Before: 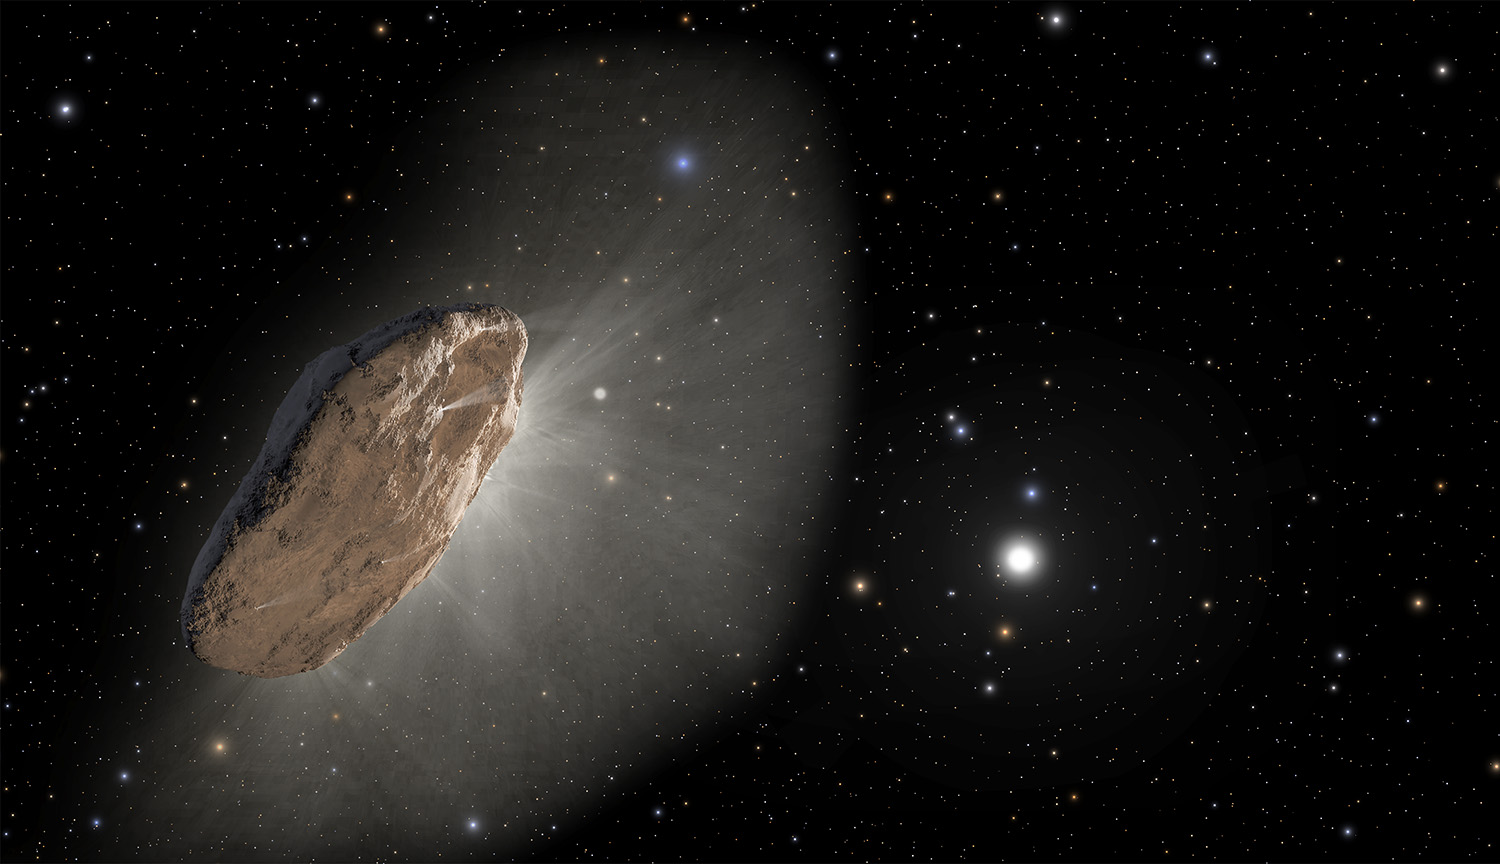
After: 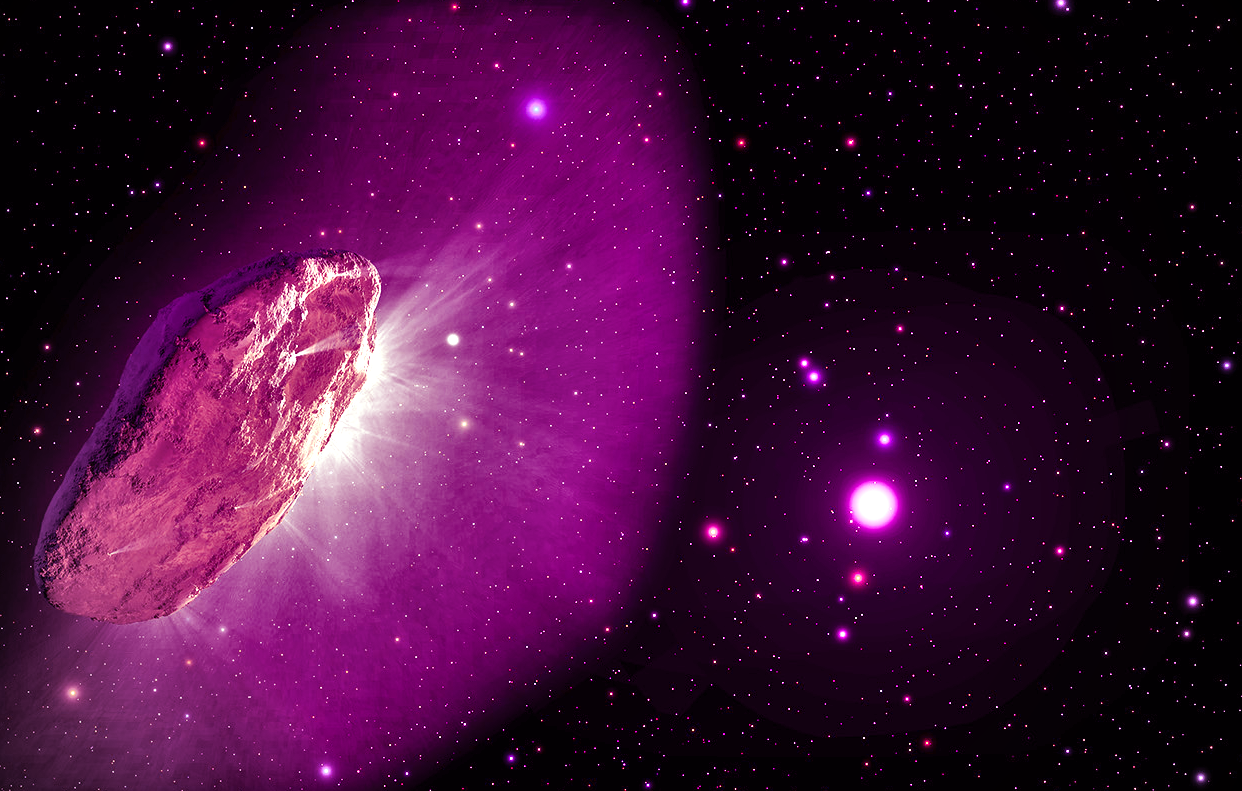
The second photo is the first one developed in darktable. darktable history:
color balance: mode lift, gamma, gain (sRGB), lift [1, 1, 0.101, 1]
exposure: black level correction 0, exposure 1.1 EV, compensate exposure bias true, compensate highlight preservation false
shadows and highlights: shadows 53, soften with gaussian
crop: left 9.807%, top 6.259%, right 7.334%, bottom 2.177%
rotate and perspective: automatic cropping off
rgb curve: curves: ch2 [(0, 0) (0.567, 0.512) (1, 1)], mode RGB, independent channels
white balance: red 0.988, blue 1.017
vignetting: fall-off start 71.74%
